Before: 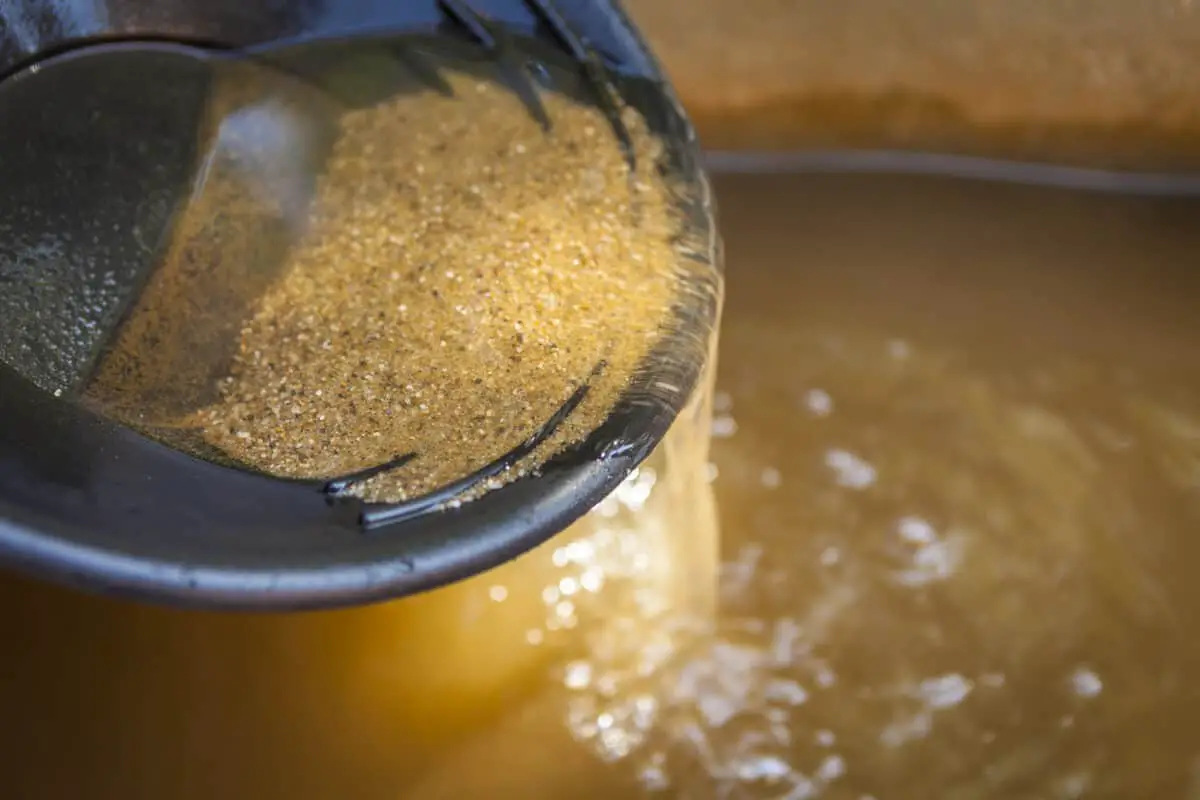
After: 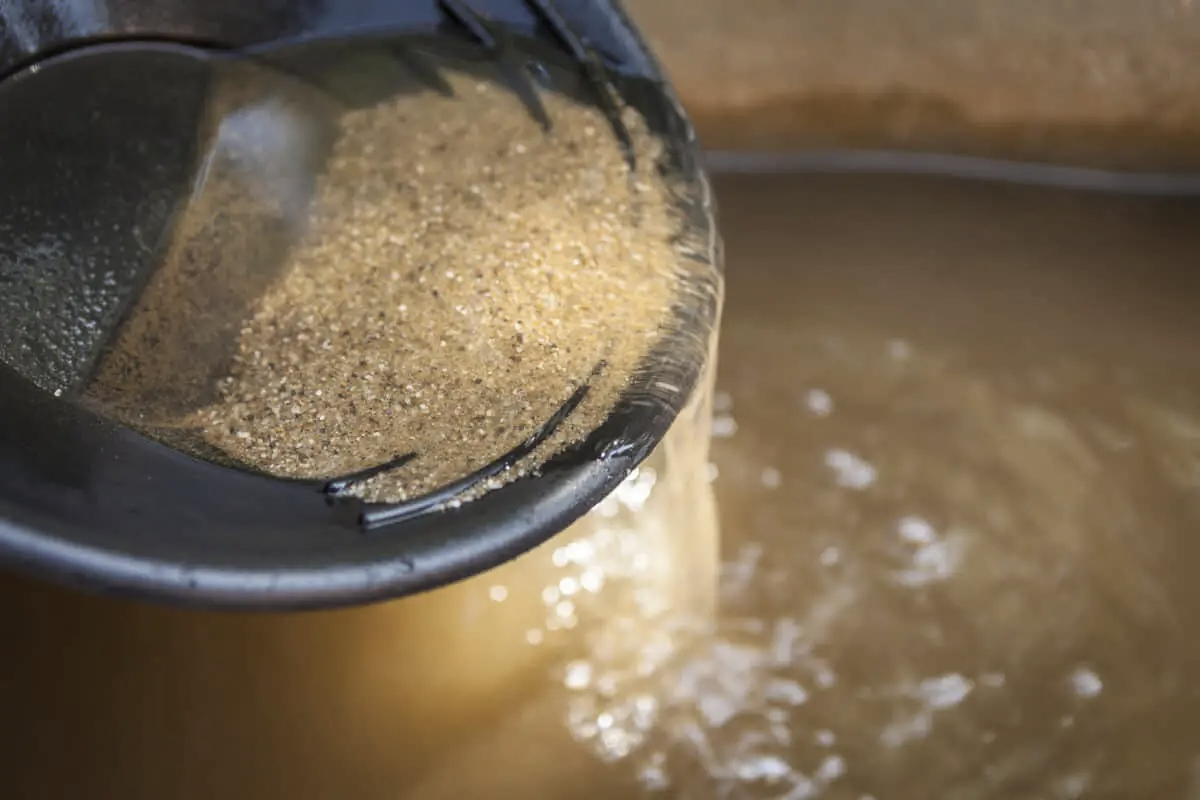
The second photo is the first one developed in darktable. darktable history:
contrast brightness saturation: contrast 0.102, saturation -0.365
